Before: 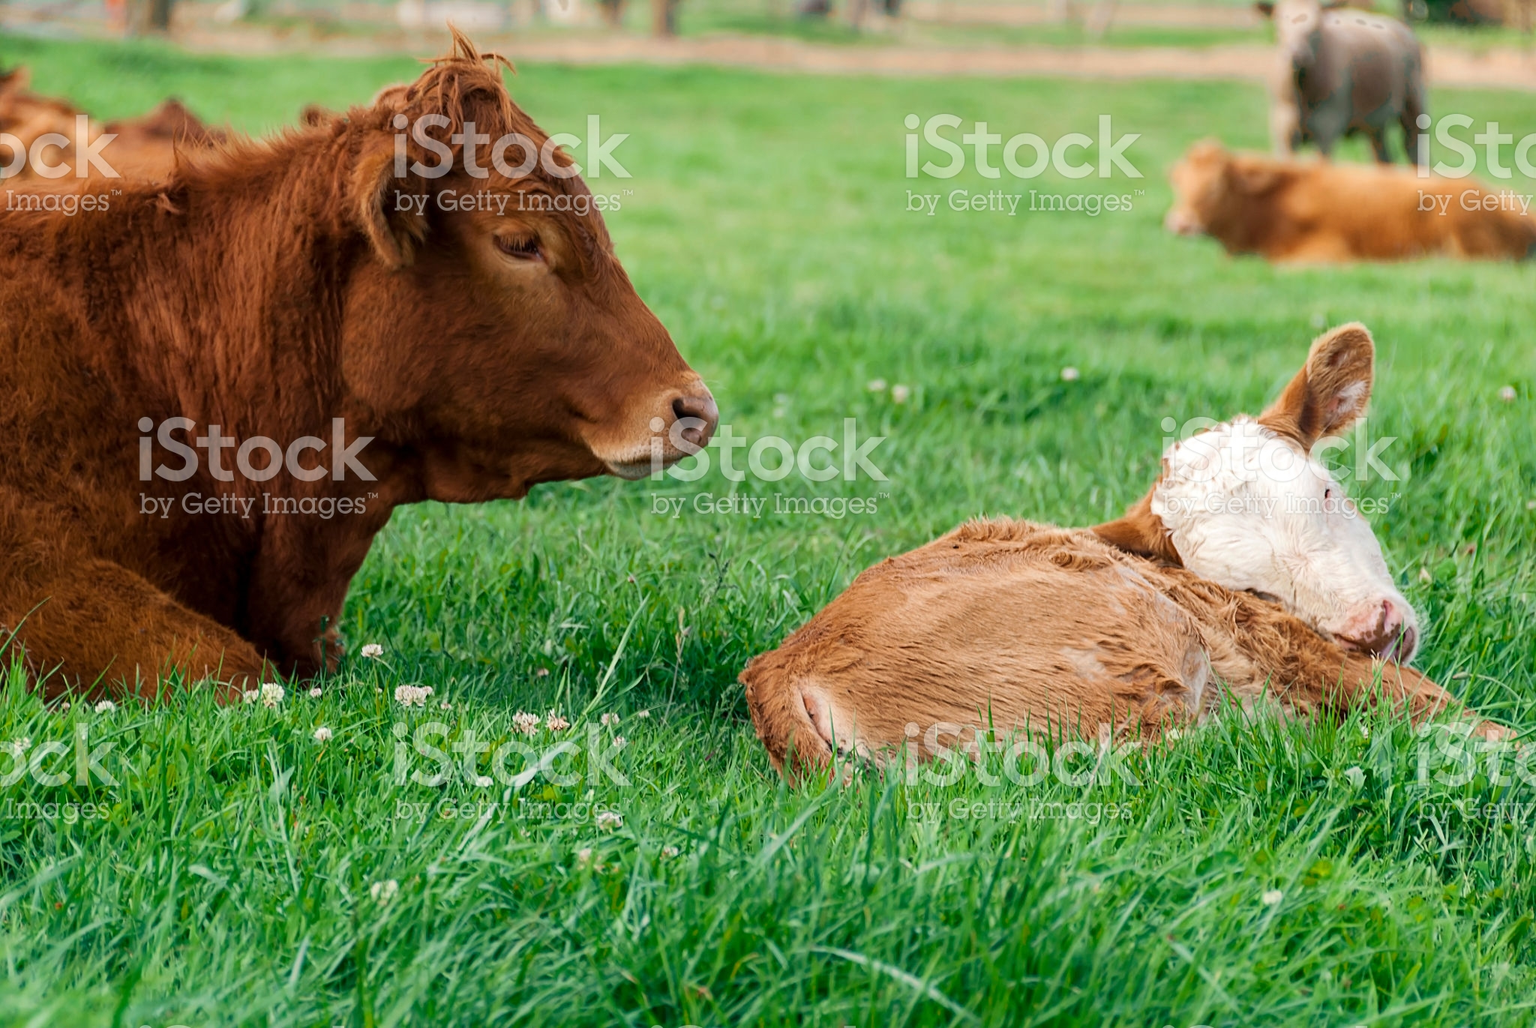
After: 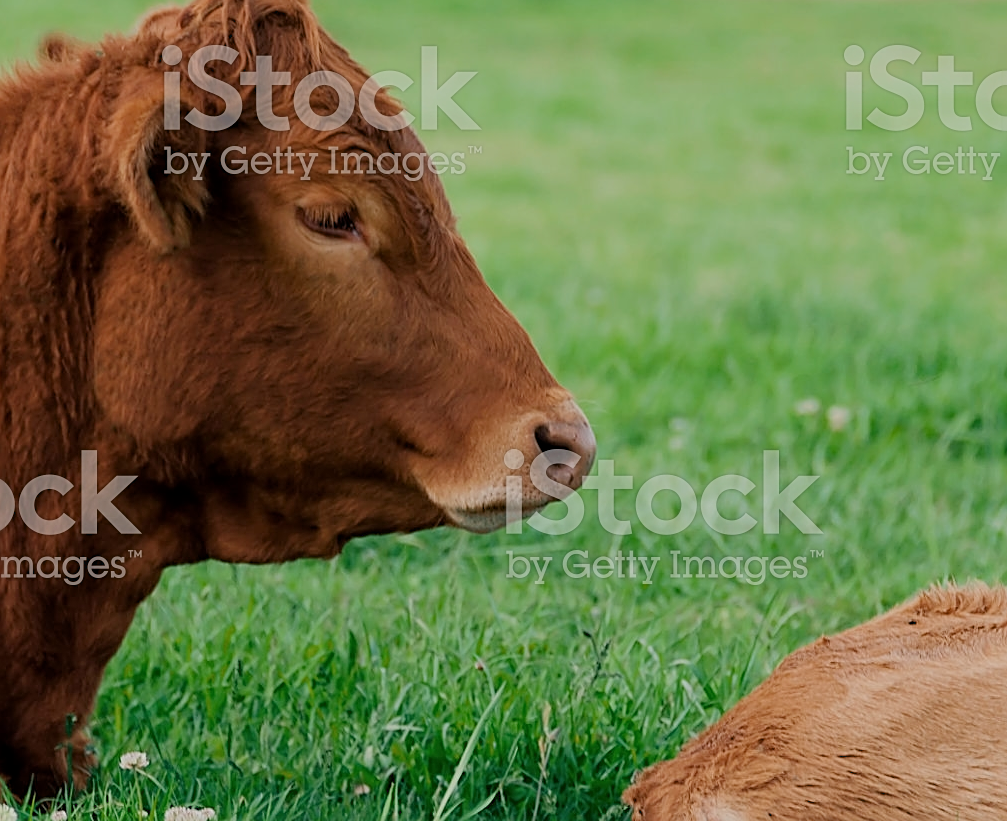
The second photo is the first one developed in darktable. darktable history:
sharpen: on, module defaults
crop: left 17.716%, top 7.83%, right 33.098%, bottom 32.286%
filmic rgb: middle gray luminance 18.39%, black relative exposure -10.52 EV, white relative exposure 3.4 EV, target black luminance 0%, hardness 6.05, latitude 98.28%, contrast 0.85, shadows ↔ highlights balance 0.677%
